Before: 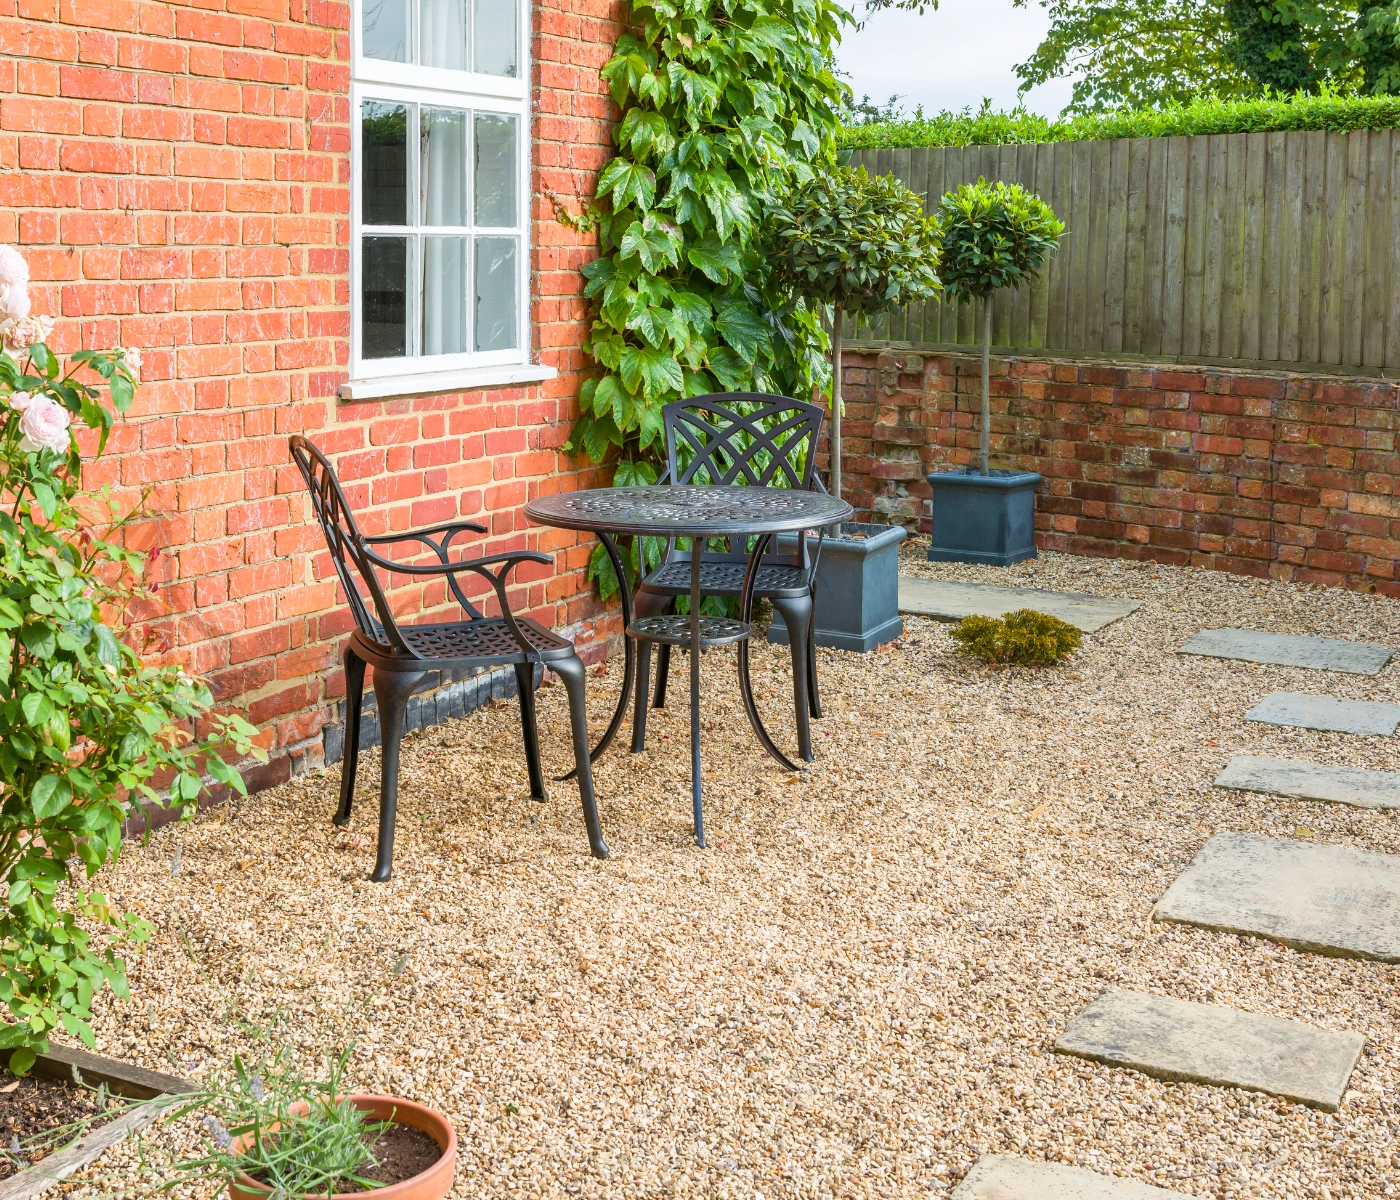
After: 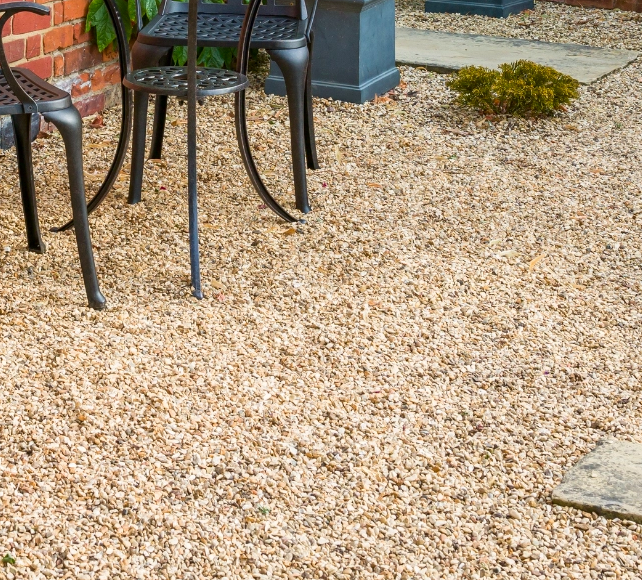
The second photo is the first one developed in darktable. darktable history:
contrast brightness saturation: contrast 0.03, brightness -0.04
crop: left 35.976%, top 45.819%, right 18.162%, bottom 5.807%
